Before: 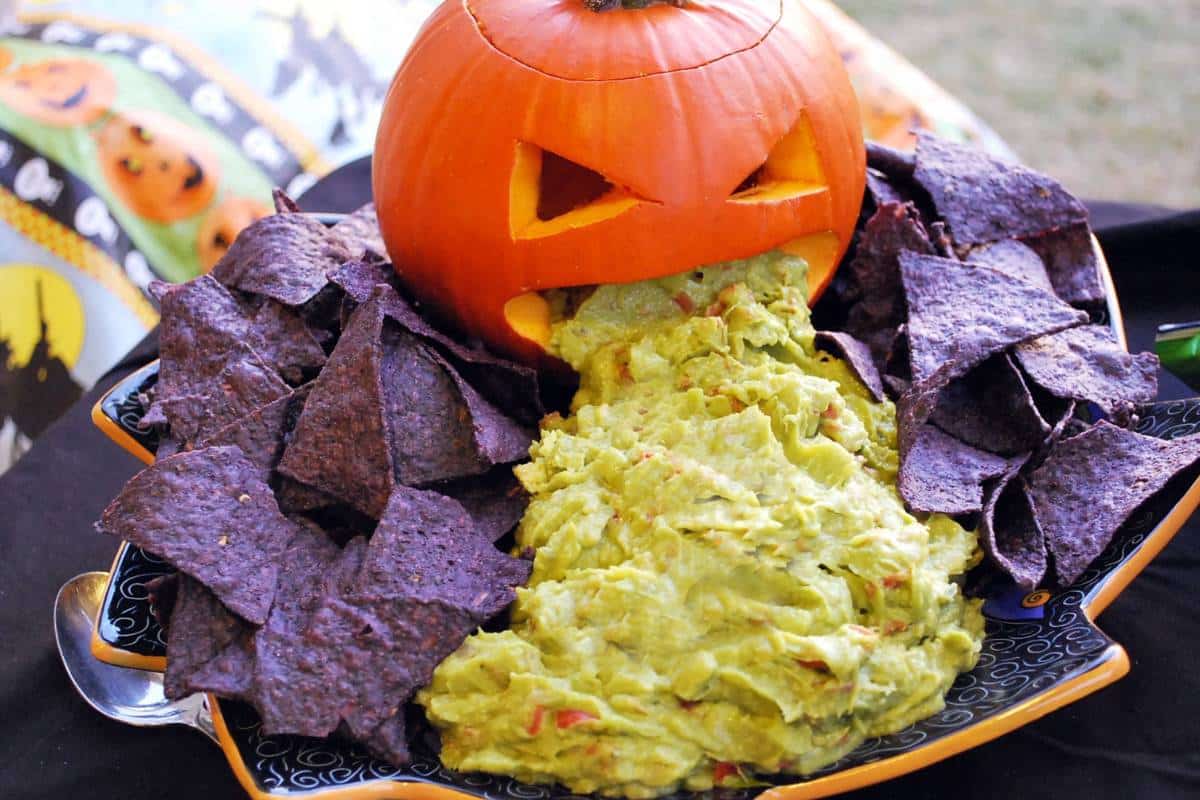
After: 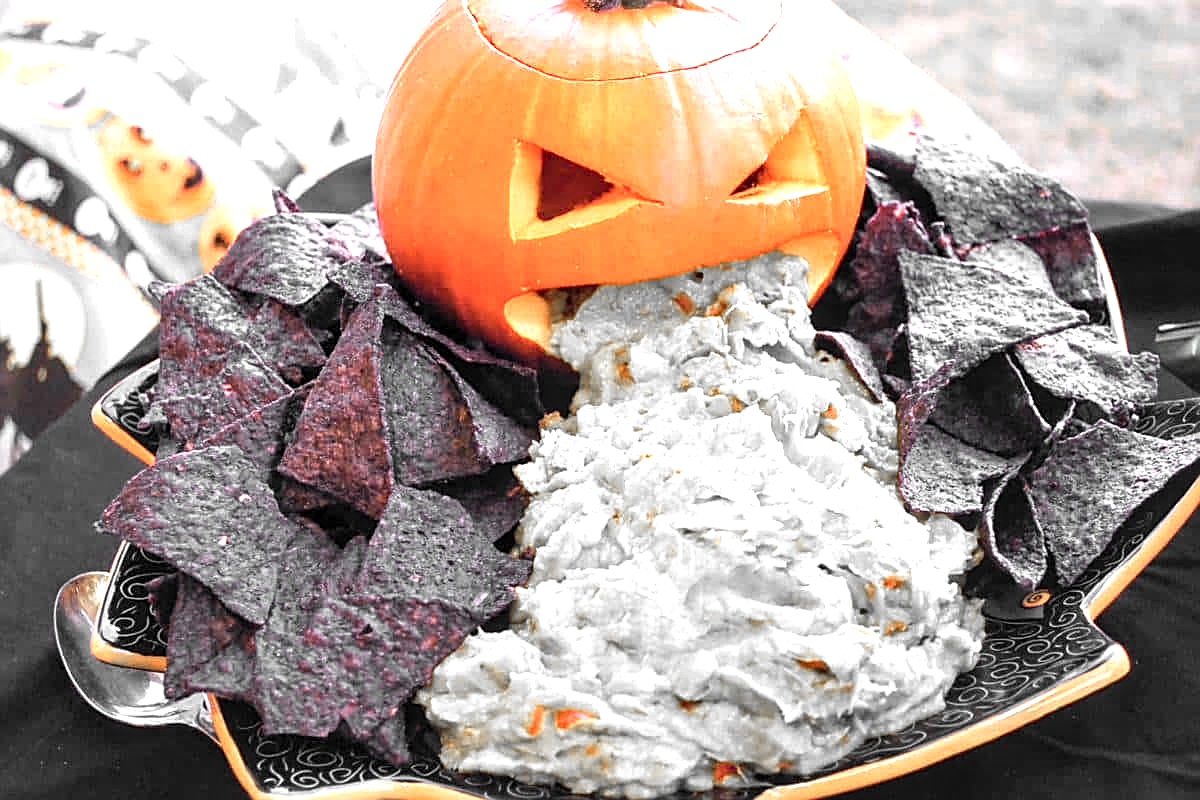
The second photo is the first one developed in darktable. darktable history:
local contrast: on, module defaults
sharpen: on, module defaults
exposure: black level correction 0, exposure 0.7 EV, compensate exposure bias true, compensate highlight preservation false
color zones: curves: ch0 [(0, 0.65) (0.096, 0.644) (0.221, 0.539) (0.429, 0.5) (0.571, 0.5) (0.714, 0.5) (0.857, 0.5) (1, 0.65)]; ch1 [(0, 0.5) (0.143, 0.5) (0.257, -0.002) (0.429, 0.04) (0.571, -0.001) (0.714, -0.015) (0.857, 0.024) (1, 0.5)]
